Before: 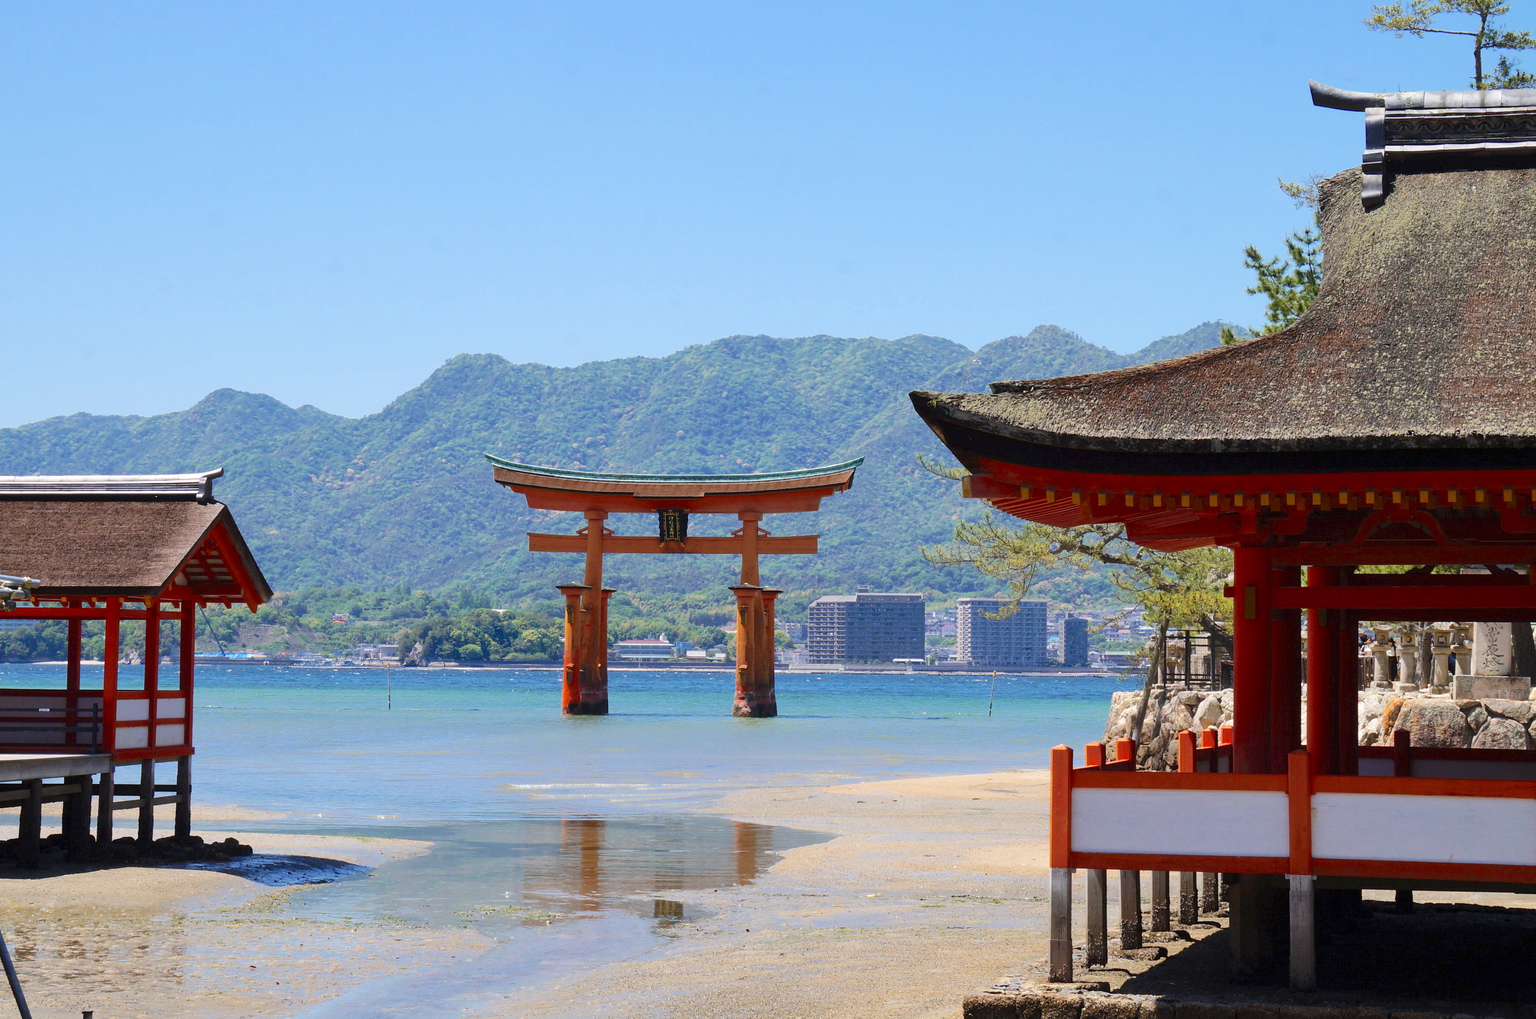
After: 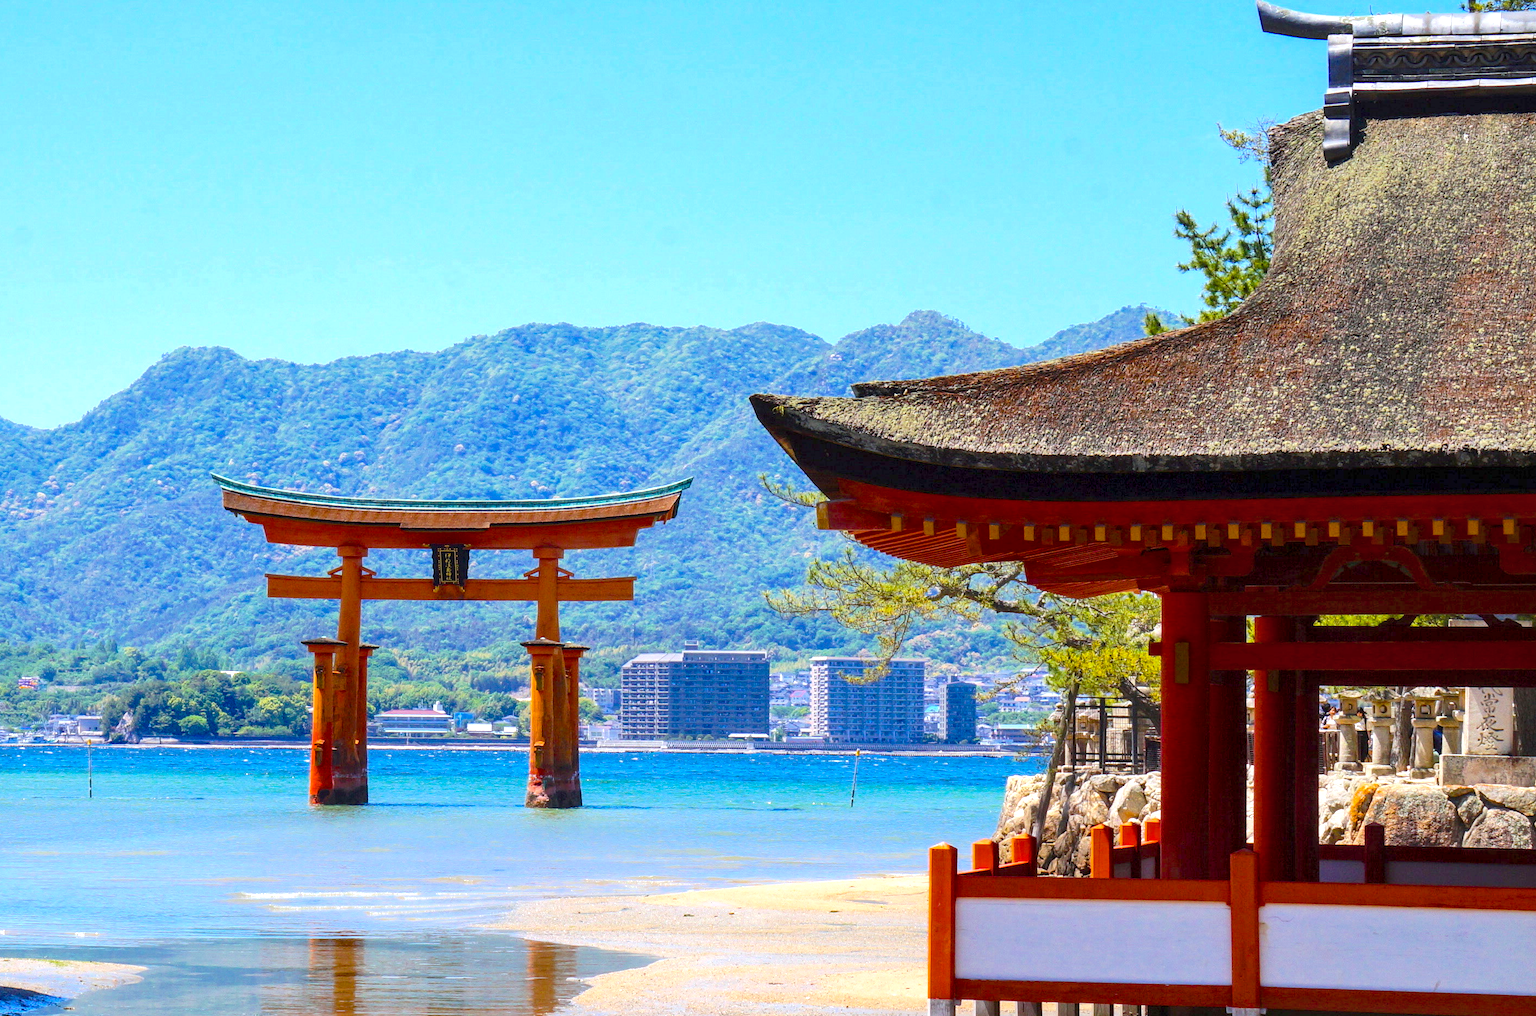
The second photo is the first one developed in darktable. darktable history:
crop and rotate: left 20.74%, top 7.912%, right 0.375%, bottom 13.378%
color balance rgb: linear chroma grading › global chroma 15%, perceptual saturation grading › global saturation 30%
exposure: black level correction 0.001, exposure 0.5 EV, compensate exposure bias true, compensate highlight preservation false
white balance: red 0.988, blue 1.017
local contrast: on, module defaults
